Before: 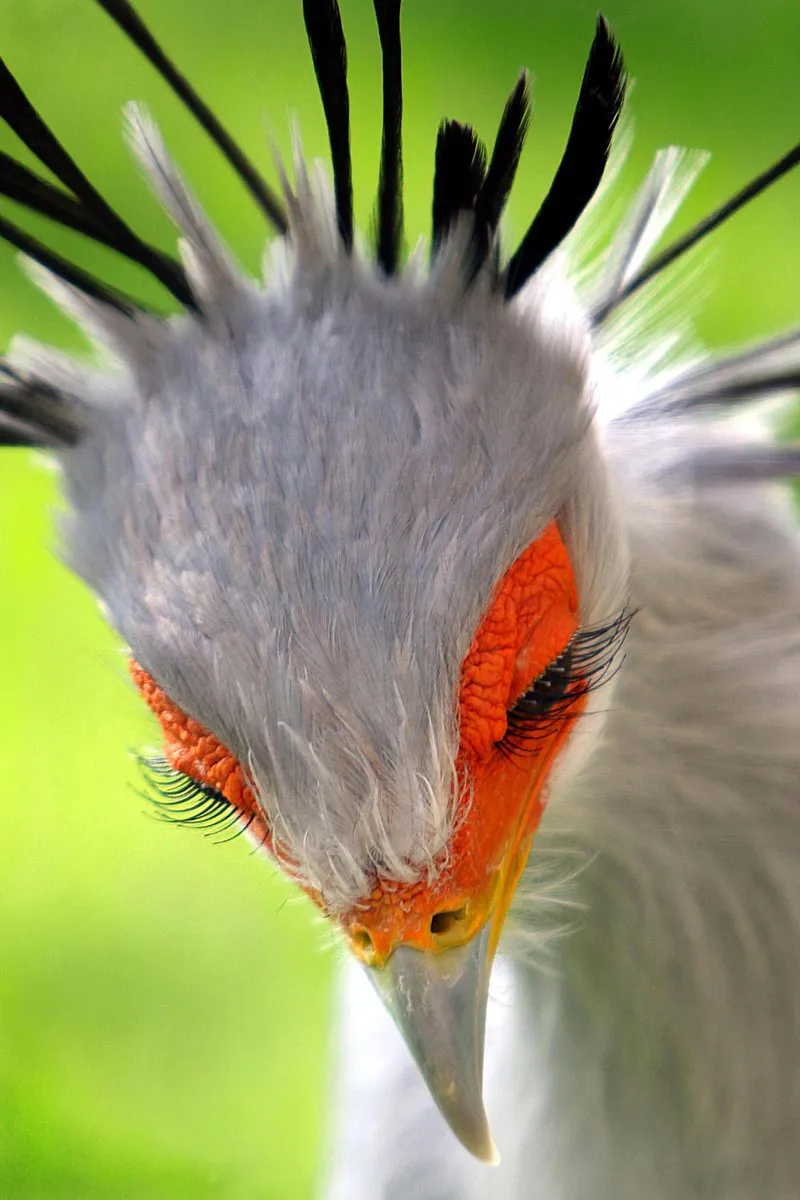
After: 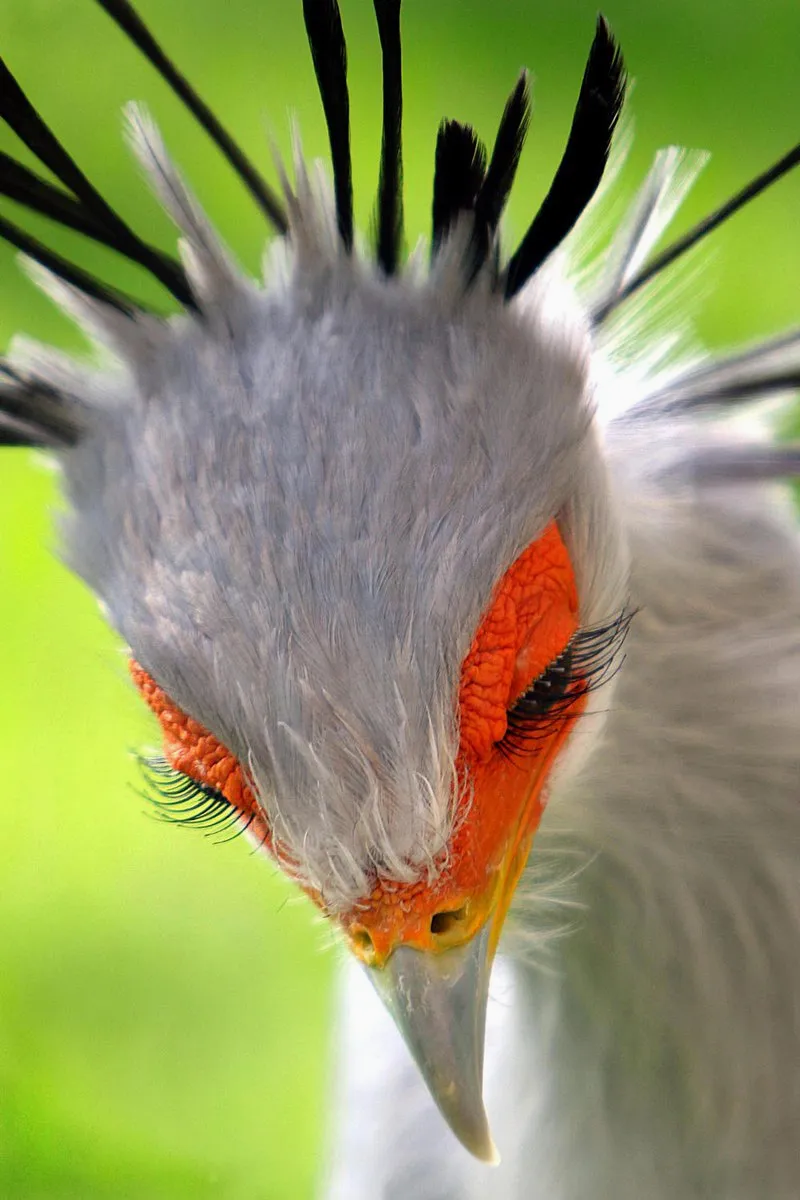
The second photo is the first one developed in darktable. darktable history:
exposure: exposure -0.066 EV, compensate exposure bias true, compensate highlight preservation false
